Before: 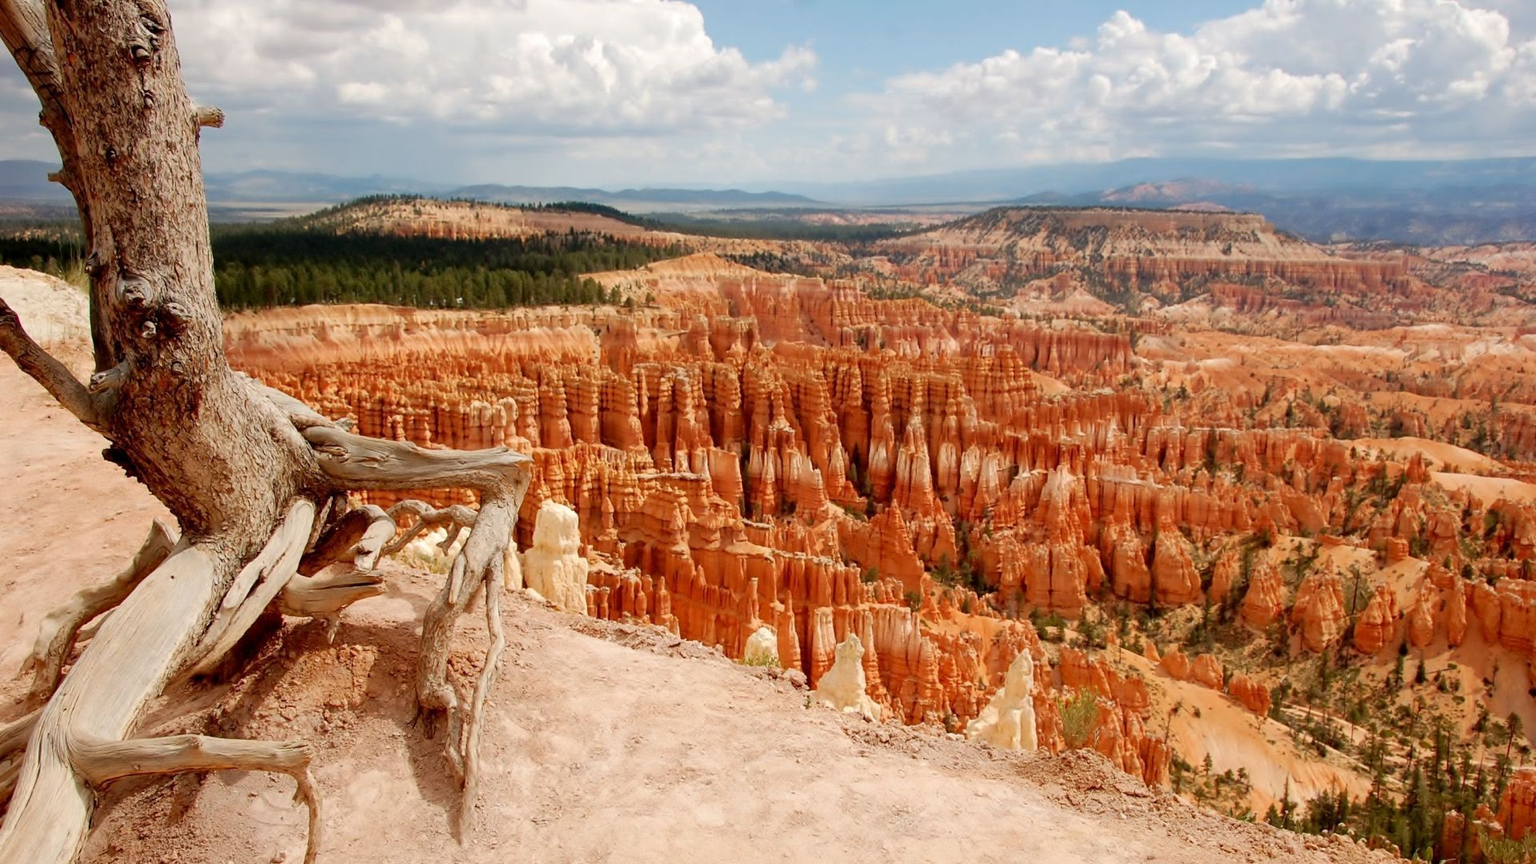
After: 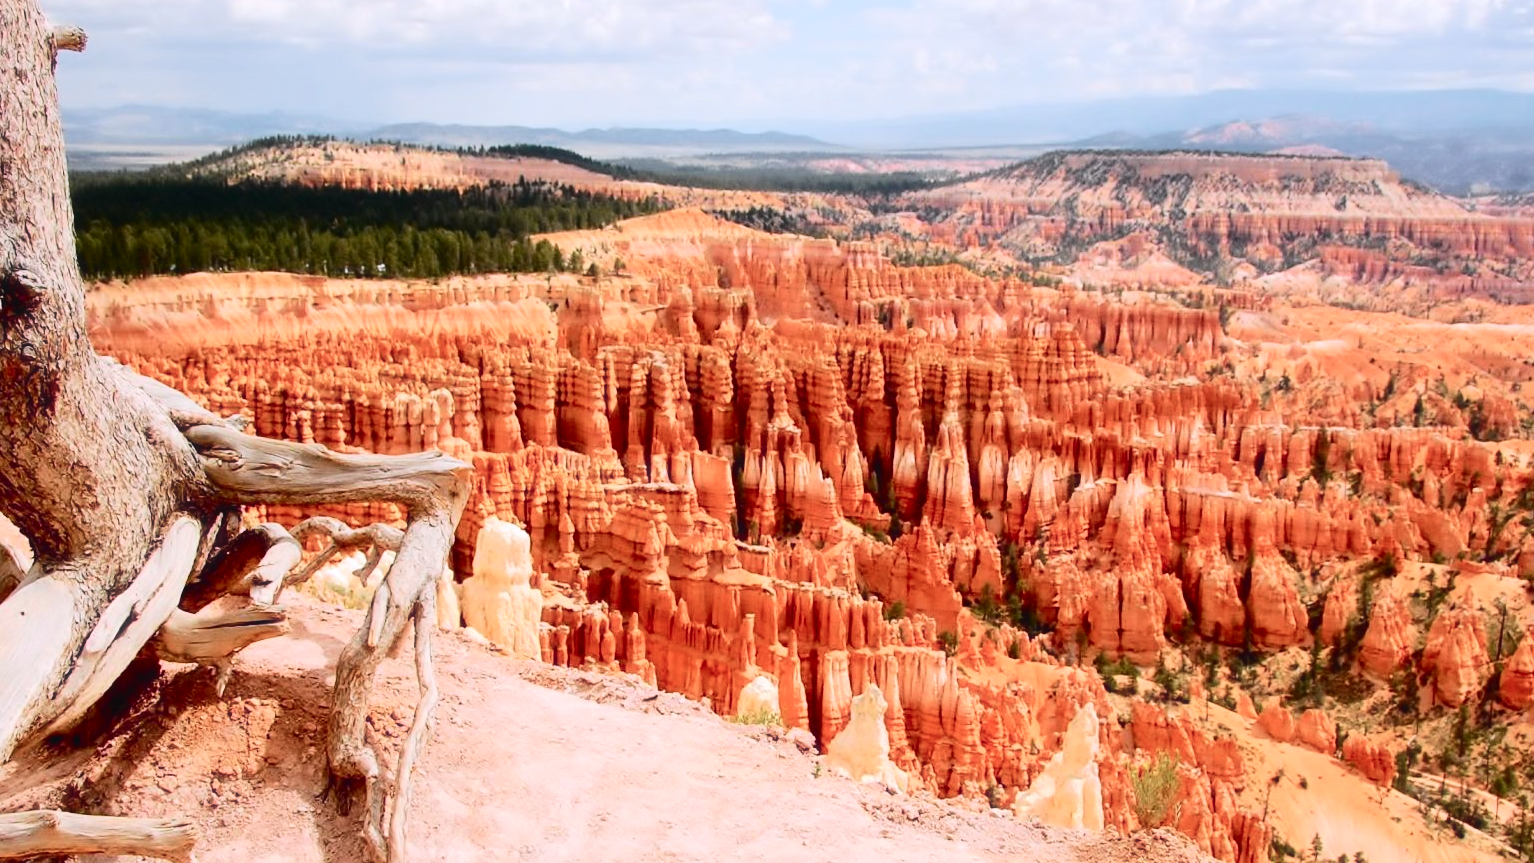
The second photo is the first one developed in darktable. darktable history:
tone curve: curves: ch0 [(0, 0.023) (0.103, 0.087) (0.277, 0.28) (0.438, 0.547) (0.546, 0.678) (0.735, 0.843) (0.994, 1)]; ch1 [(0, 0) (0.371, 0.261) (0.465, 0.42) (0.488, 0.477) (0.512, 0.513) (0.542, 0.581) (0.574, 0.647) (0.636, 0.747) (1, 1)]; ch2 [(0, 0) (0.369, 0.388) (0.449, 0.431) (0.478, 0.471) (0.516, 0.517) (0.575, 0.642) (0.649, 0.726) (1, 1)], color space Lab, independent channels, preserve colors none
crop and rotate: left 10.071%, top 10.071%, right 10.02%, bottom 10.02%
exposure: compensate highlight preservation false
white balance: red 1.004, blue 1.096
contrast brightness saturation: contrast 0.1, saturation -0.36
haze removal: strength -0.1, adaptive false
